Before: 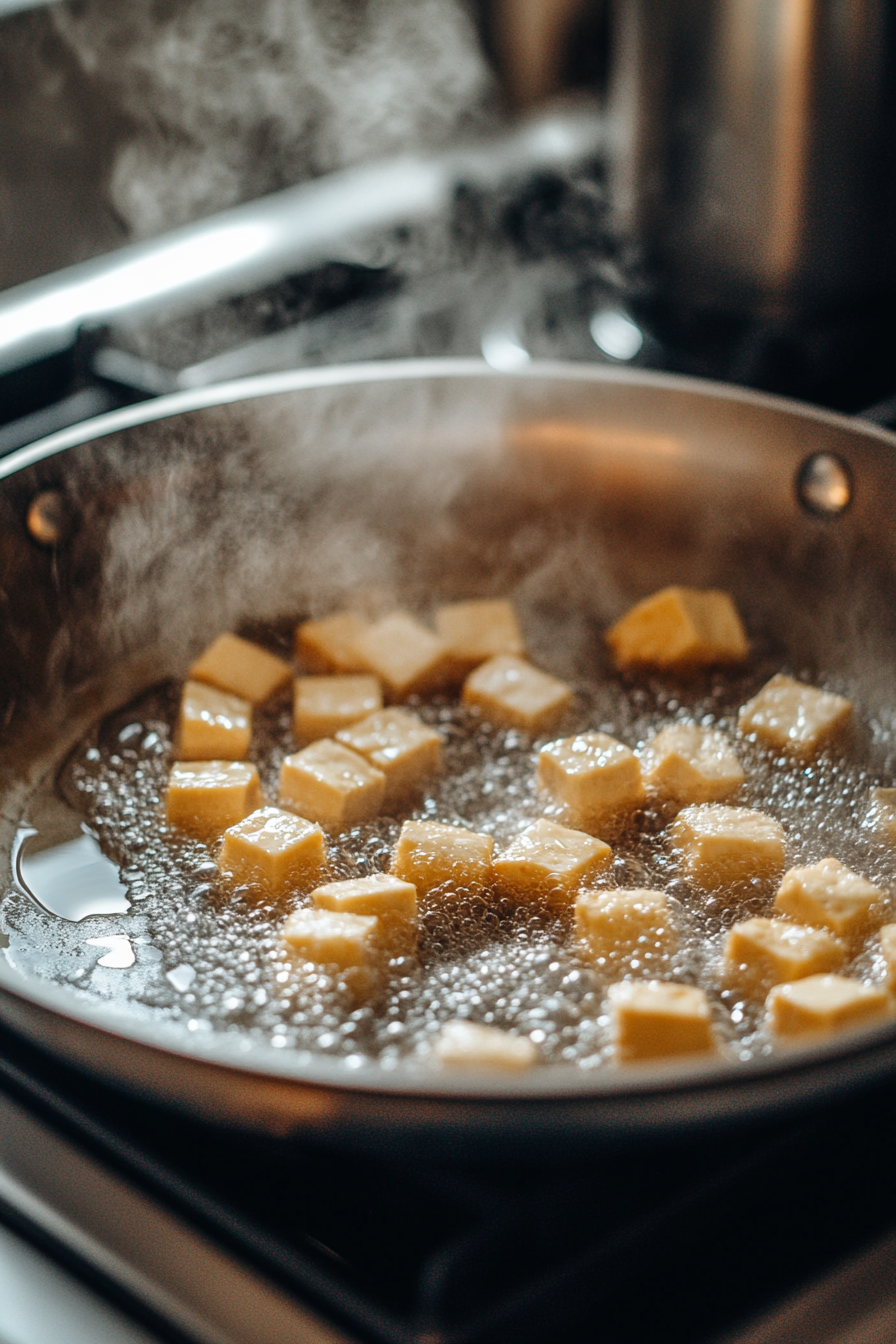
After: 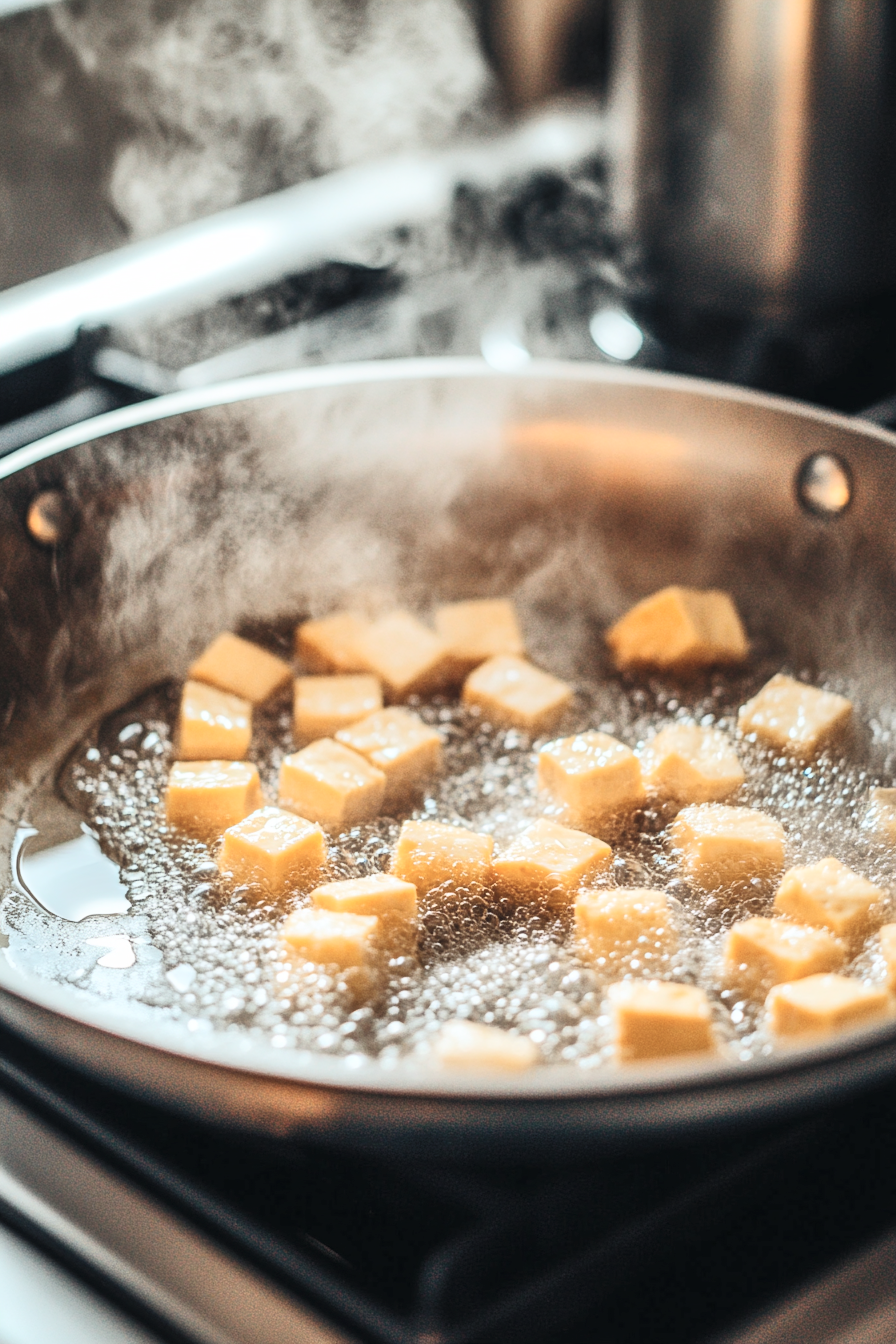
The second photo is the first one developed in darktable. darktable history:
tone curve: curves: ch0 [(0, 0) (0.003, 0.015) (0.011, 0.025) (0.025, 0.056) (0.044, 0.104) (0.069, 0.139) (0.1, 0.181) (0.136, 0.226) (0.177, 0.28) (0.224, 0.346) (0.277, 0.42) (0.335, 0.505) (0.399, 0.594) (0.468, 0.699) (0.543, 0.776) (0.623, 0.848) (0.709, 0.893) (0.801, 0.93) (0.898, 0.97) (1, 1)], color space Lab, independent channels, preserve colors none
tone equalizer: on, module defaults
